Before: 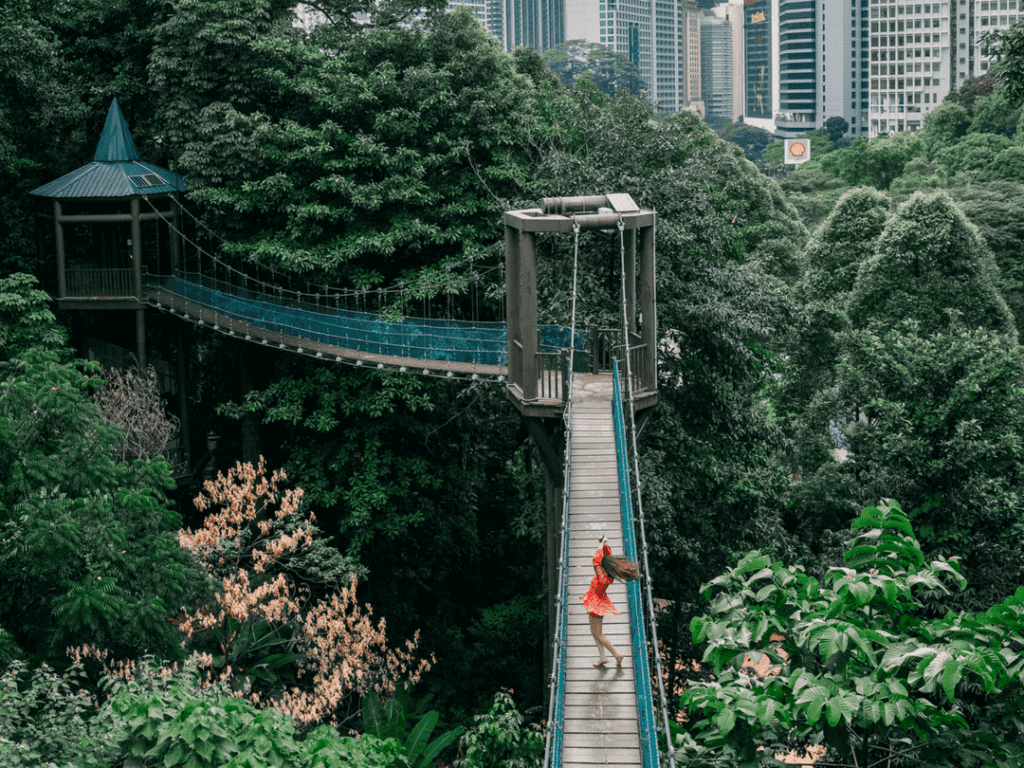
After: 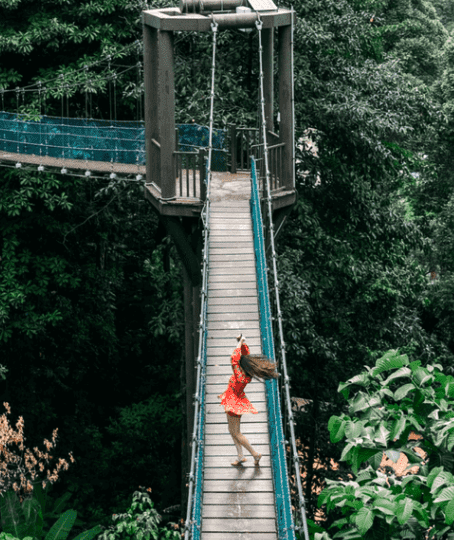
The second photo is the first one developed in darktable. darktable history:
tone equalizer: -8 EV -0.417 EV, -7 EV -0.389 EV, -6 EV -0.333 EV, -5 EV -0.222 EV, -3 EV 0.222 EV, -2 EV 0.333 EV, -1 EV 0.389 EV, +0 EV 0.417 EV, edges refinement/feathering 500, mask exposure compensation -1.57 EV, preserve details no
crop: left 35.432%, top 26.233%, right 20.145%, bottom 3.432%
